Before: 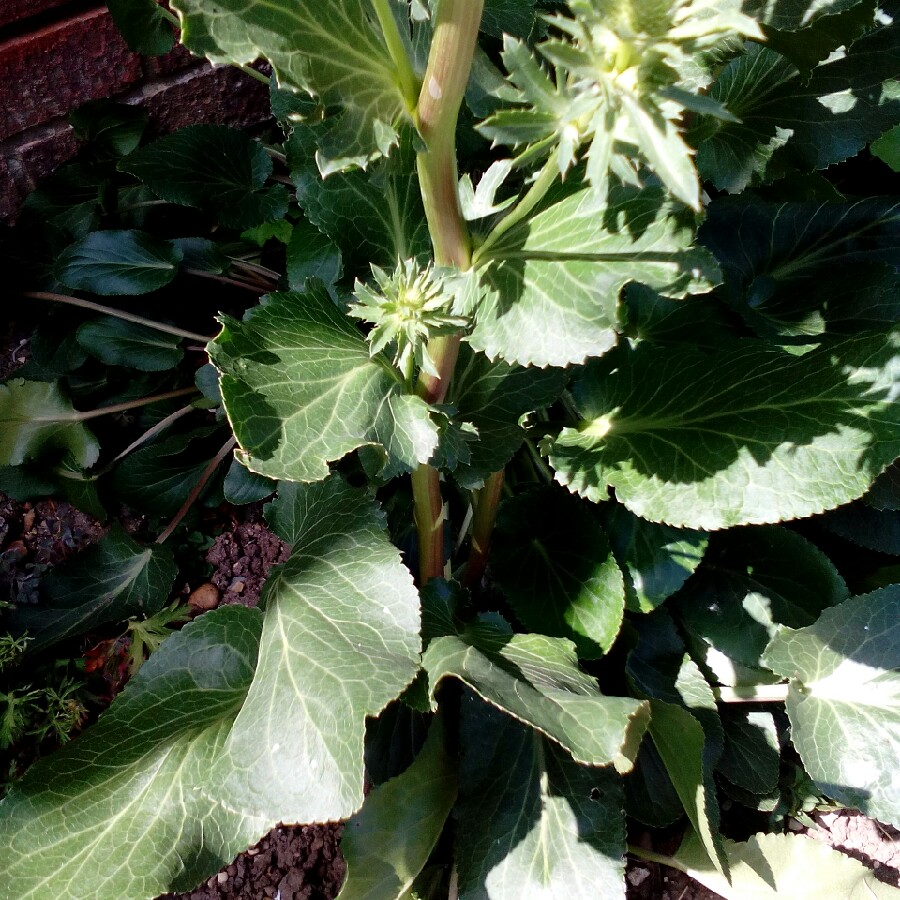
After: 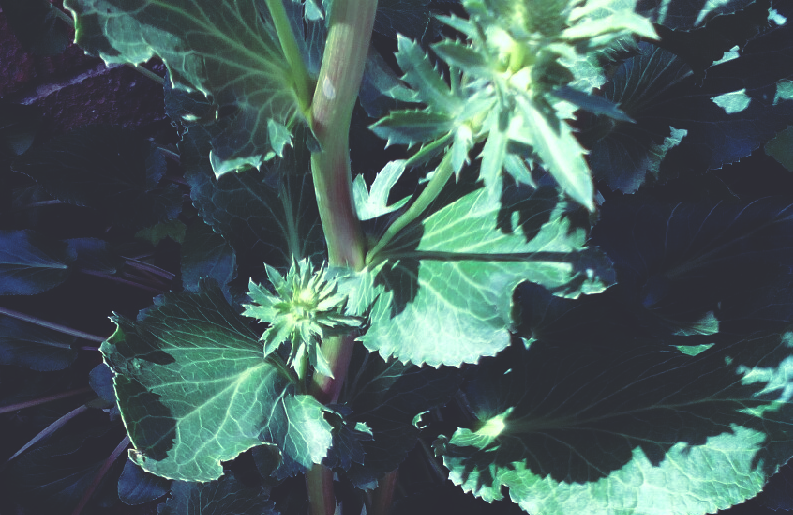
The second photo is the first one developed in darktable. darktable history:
crop and rotate: left 11.812%, bottom 42.776%
rgb curve: curves: ch0 [(0, 0.186) (0.314, 0.284) (0.576, 0.466) (0.805, 0.691) (0.936, 0.886)]; ch1 [(0, 0.186) (0.314, 0.284) (0.581, 0.534) (0.771, 0.746) (0.936, 0.958)]; ch2 [(0, 0.216) (0.275, 0.39) (1, 1)], mode RGB, independent channels, compensate middle gray true, preserve colors none
